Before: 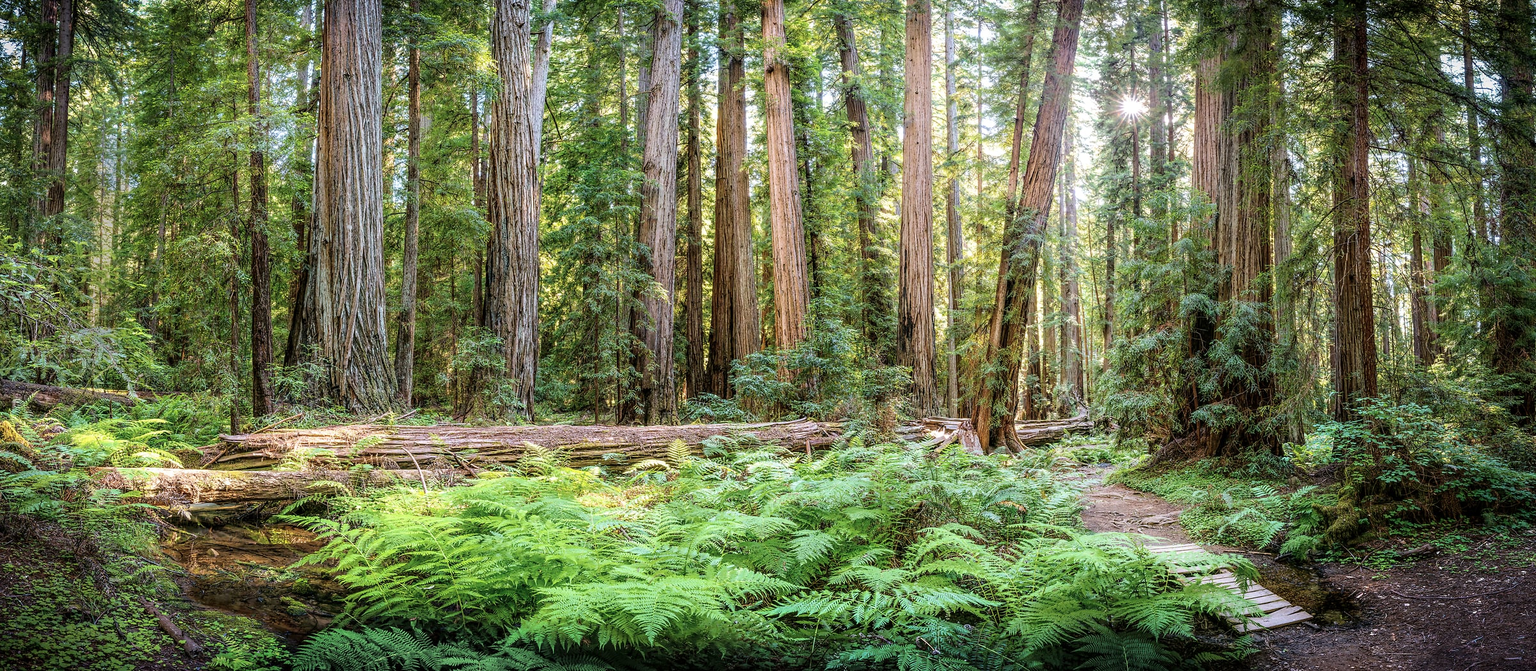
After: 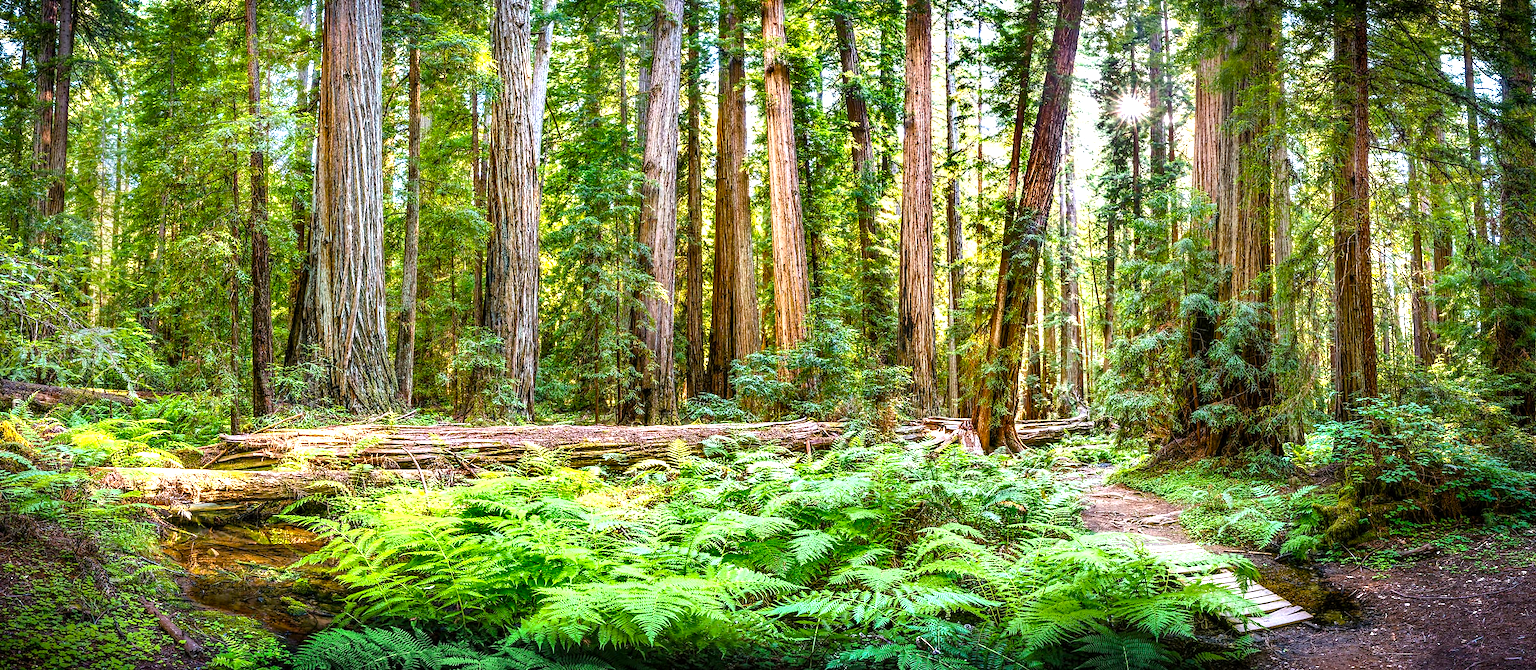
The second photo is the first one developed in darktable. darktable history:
color balance rgb: perceptual saturation grading › global saturation 34.874%, perceptual saturation grading › highlights -29.875%, perceptual saturation grading › shadows 35.738%, perceptual brilliance grading › global brilliance 24.365%, global vibrance 20%
shadows and highlights: shadows 20.87, highlights -81.12, soften with gaussian
